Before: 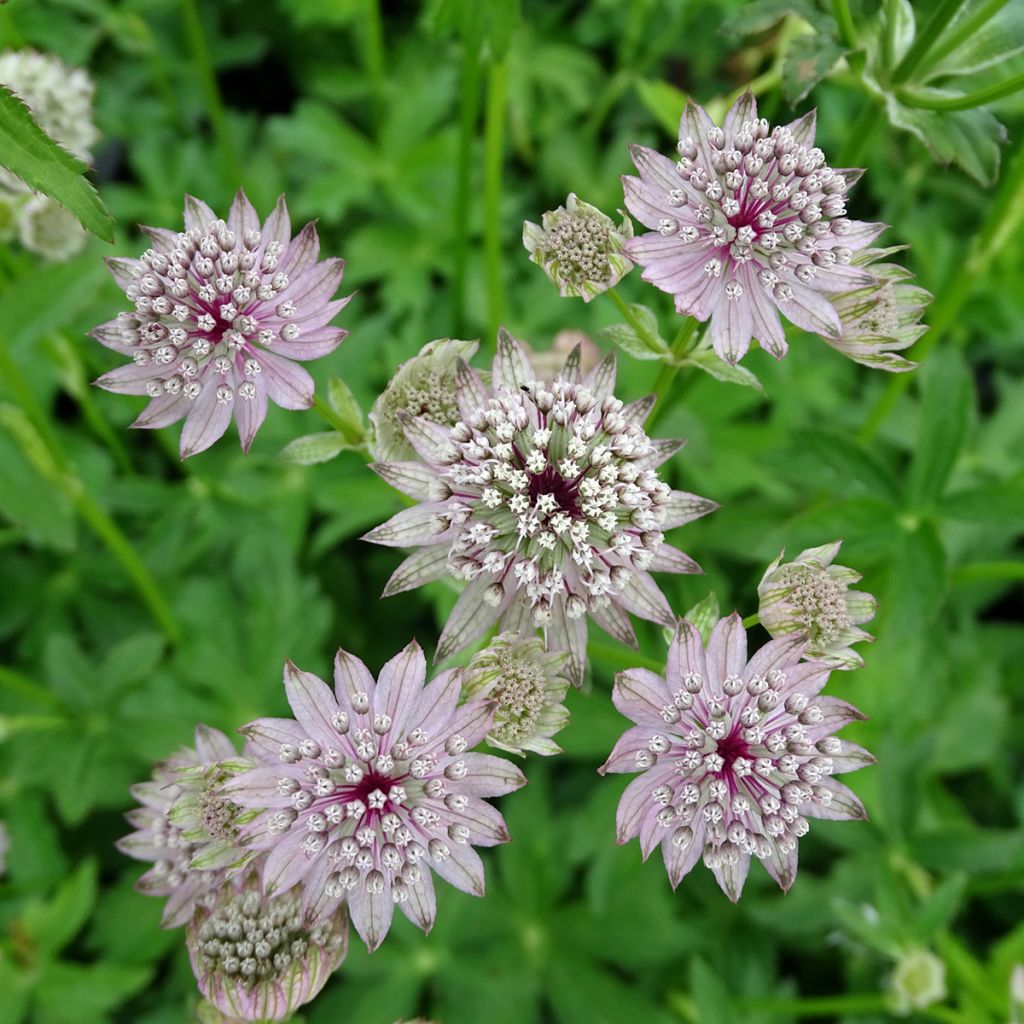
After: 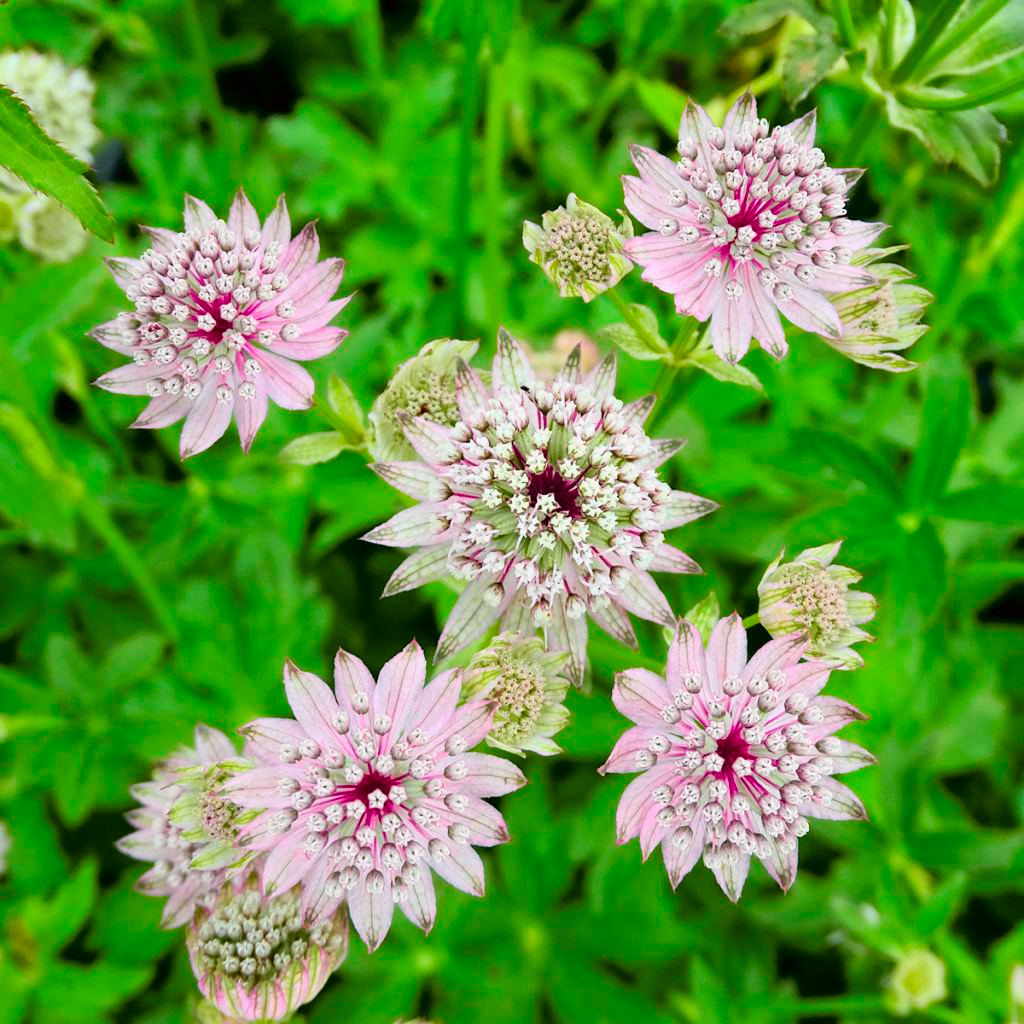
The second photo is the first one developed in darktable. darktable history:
tone curve: curves: ch0 [(0, 0.005) (0.103, 0.097) (0.18, 0.22) (0.4, 0.485) (0.5, 0.612) (0.668, 0.787) (0.823, 0.894) (1, 0.971)]; ch1 [(0, 0) (0.172, 0.123) (0.324, 0.253) (0.396, 0.388) (0.478, 0.461) (0.499, 0.498) (0.522, 0.528) (0.609, 0.686) (0.704, 0.818) (1, 1)]; ch2 [(0, 0) (0.411, 0.424) (0.496, 0.501) (0.515, 0.514) (0.555, 0.585) (0.641, 0.69) (1, 1)], color space Lab, independent channels, preserve colors none
color balance rgb: perceptual saturation grading › global saturation 20%, global vibrance 20%
